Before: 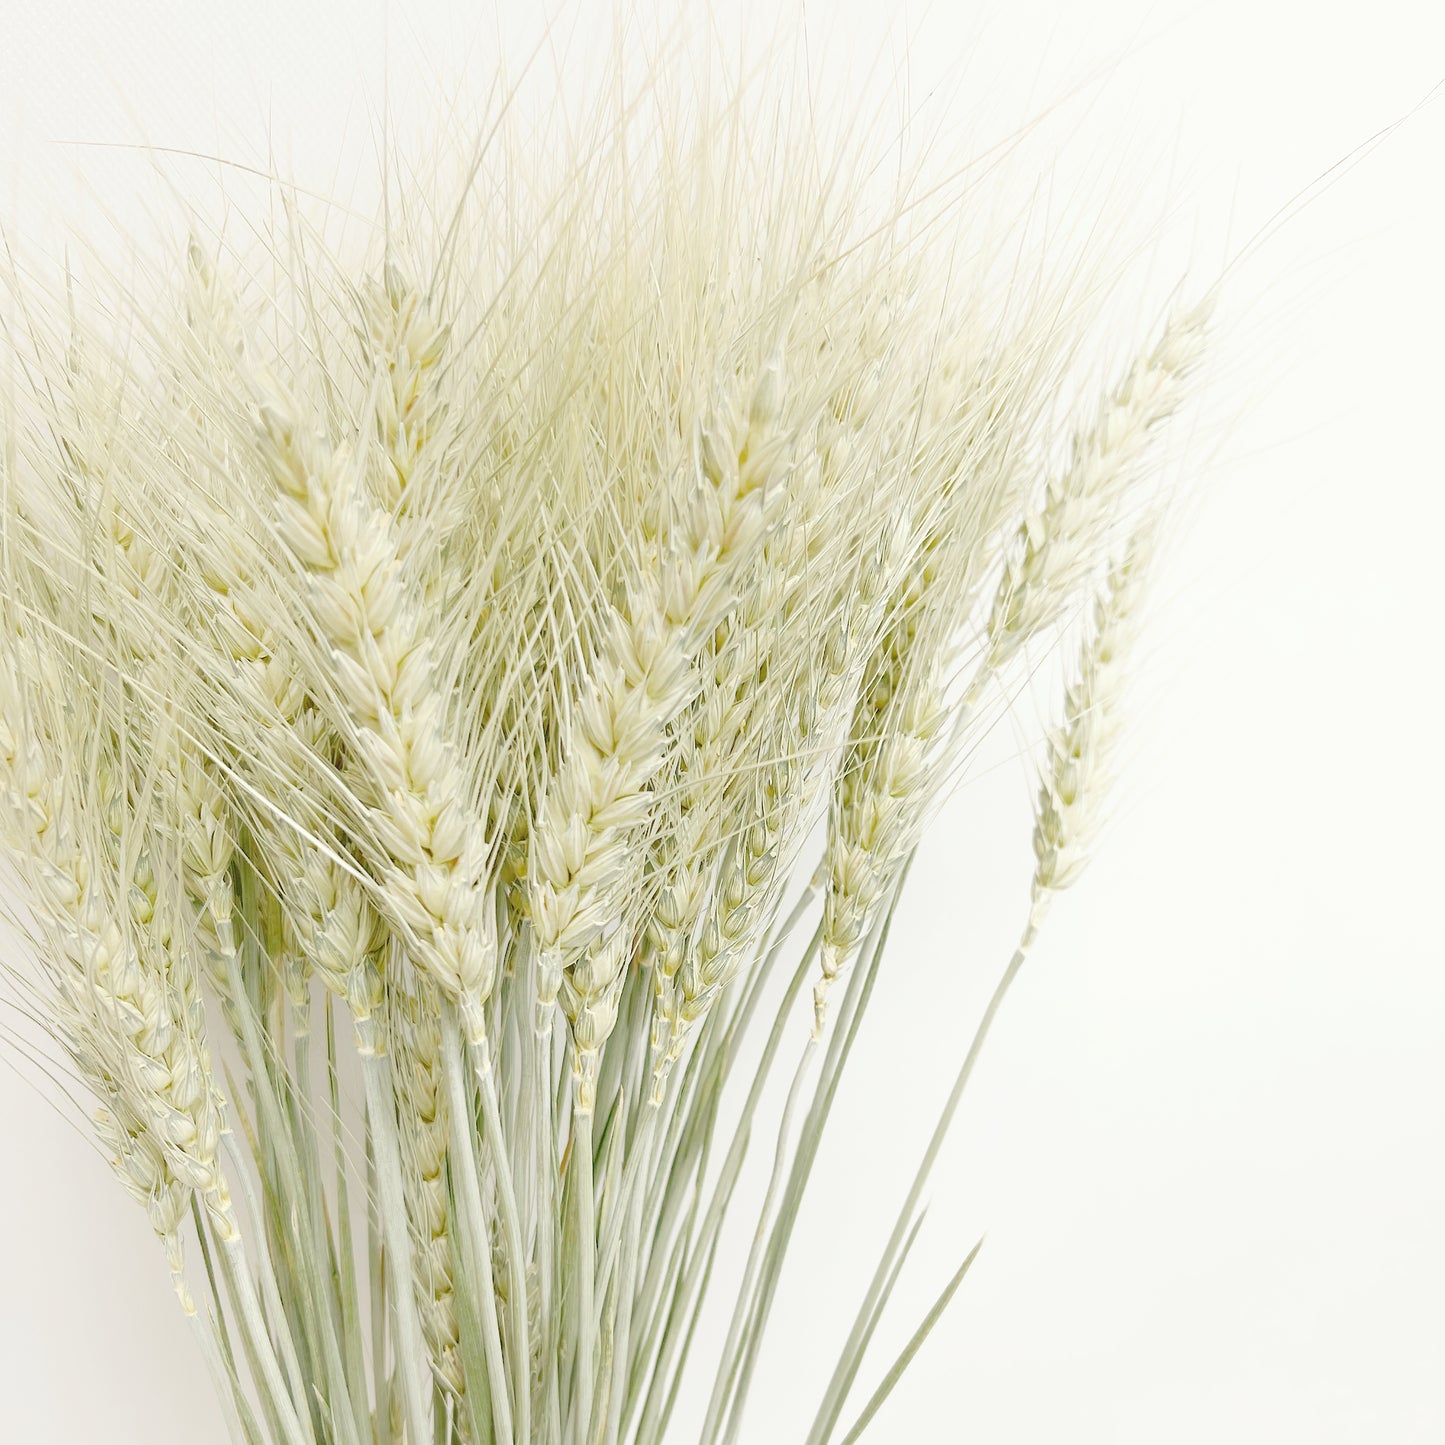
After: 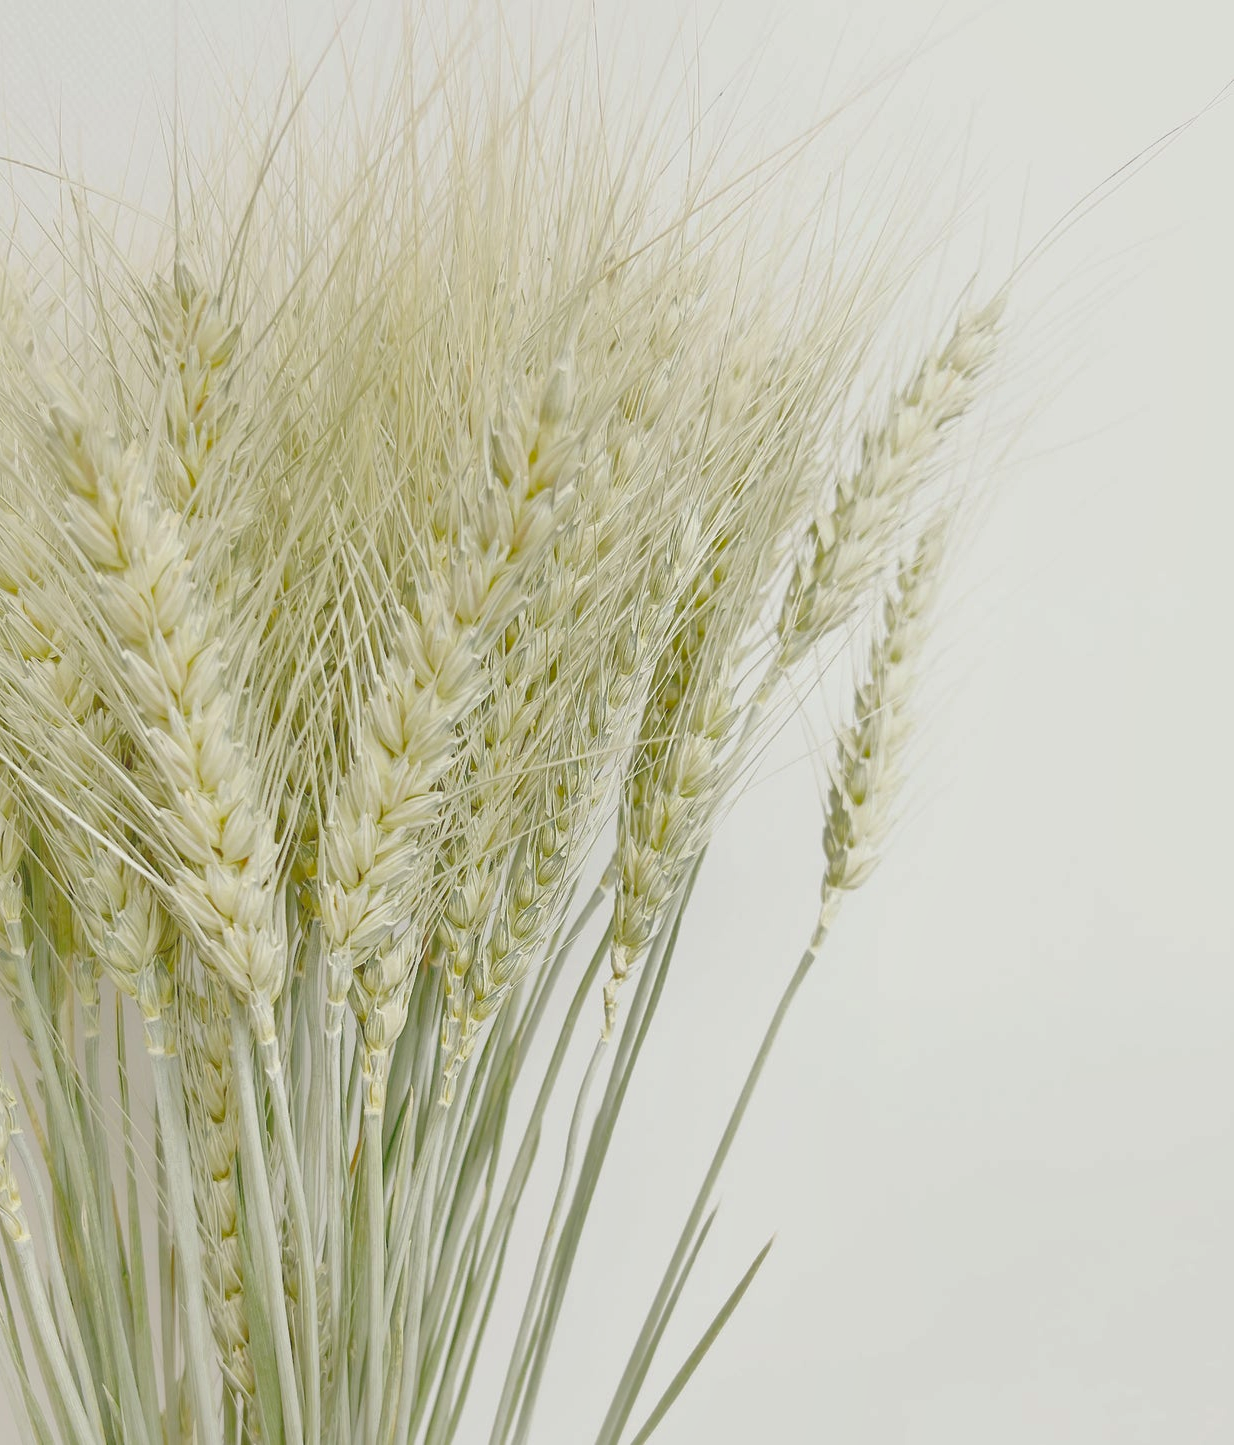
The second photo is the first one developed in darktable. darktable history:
exposure: compensate exposure bias true, compensate highlight preservation false
contrast brightness saturation: contrast -0.12
crop and rotate: left 14.563%
shadows and highlights: on, module defaults
